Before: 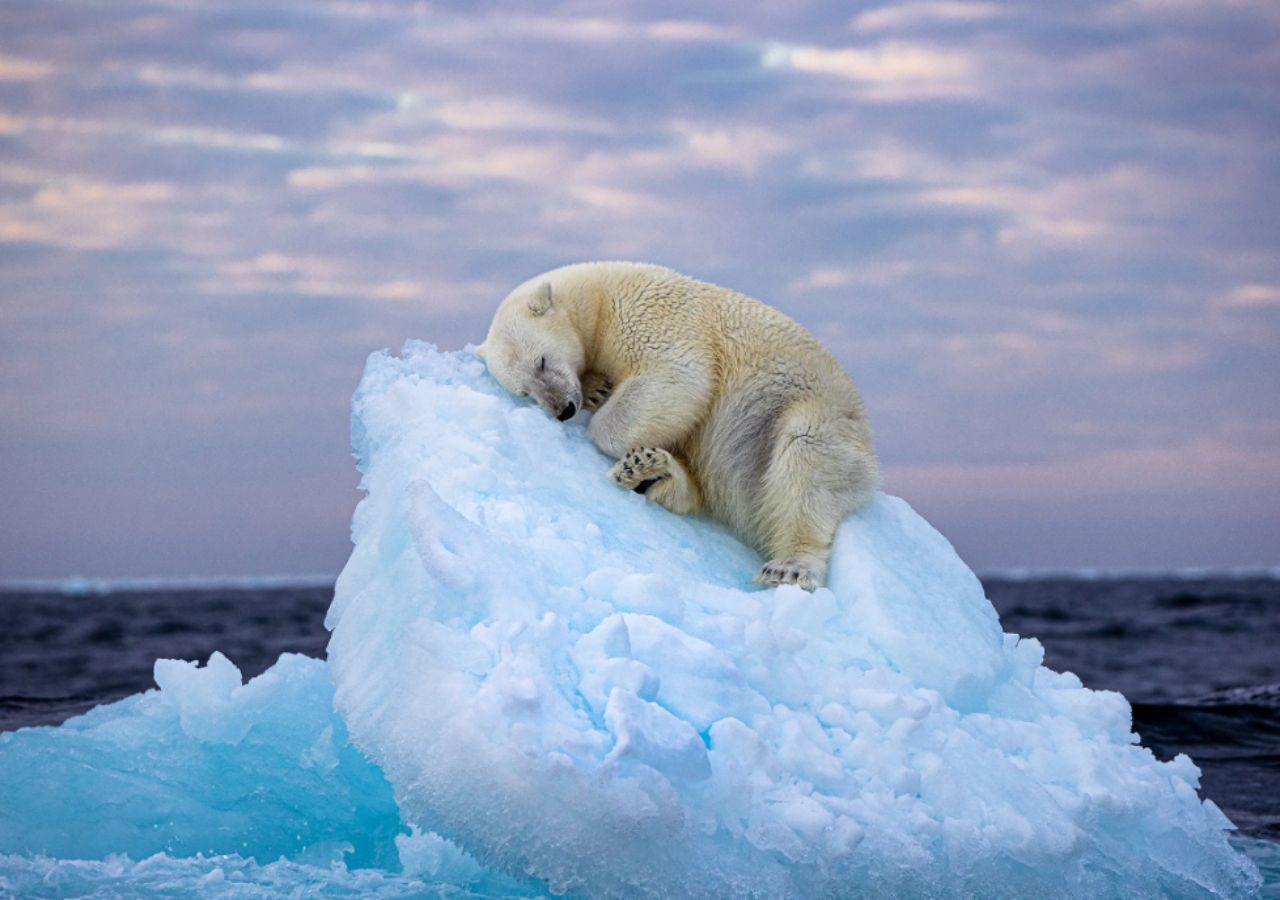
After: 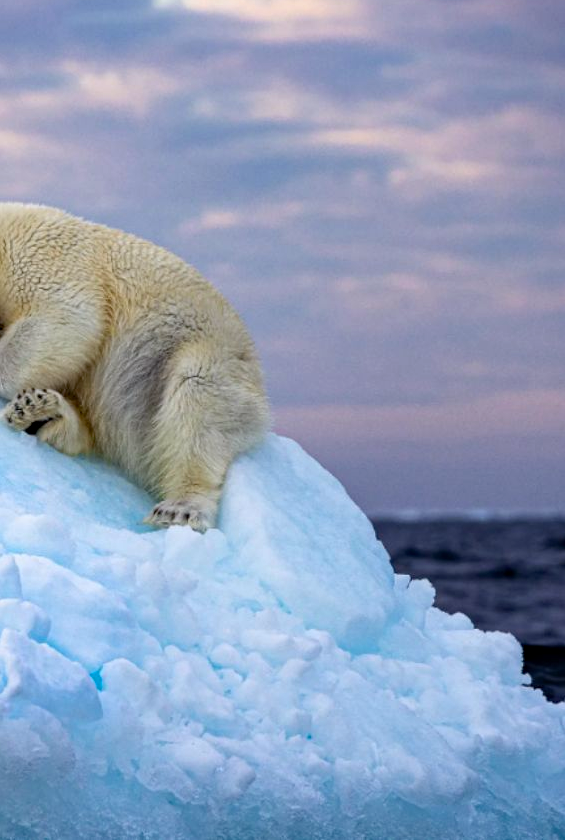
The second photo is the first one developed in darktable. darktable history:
haze removal: compatibility mode true, adaptive false
crop: left 47.628%, top 6.643%, right 7.874%
exposure: compensate highlight preservation false
base curve: exposure shift 0, preserve colors none
